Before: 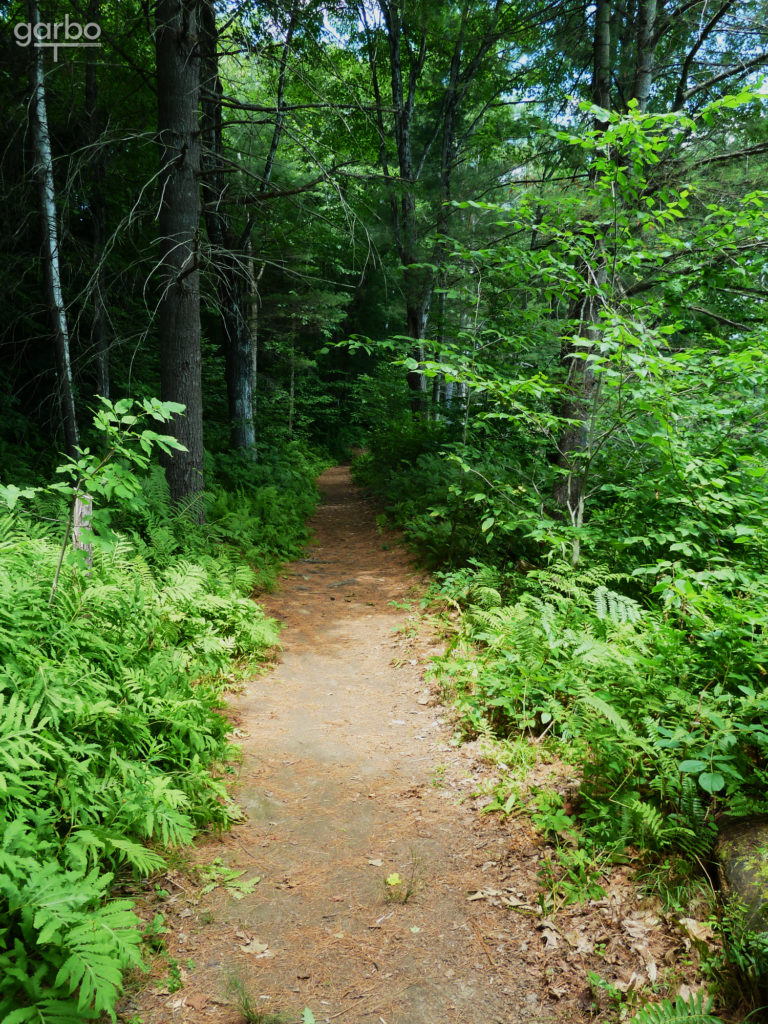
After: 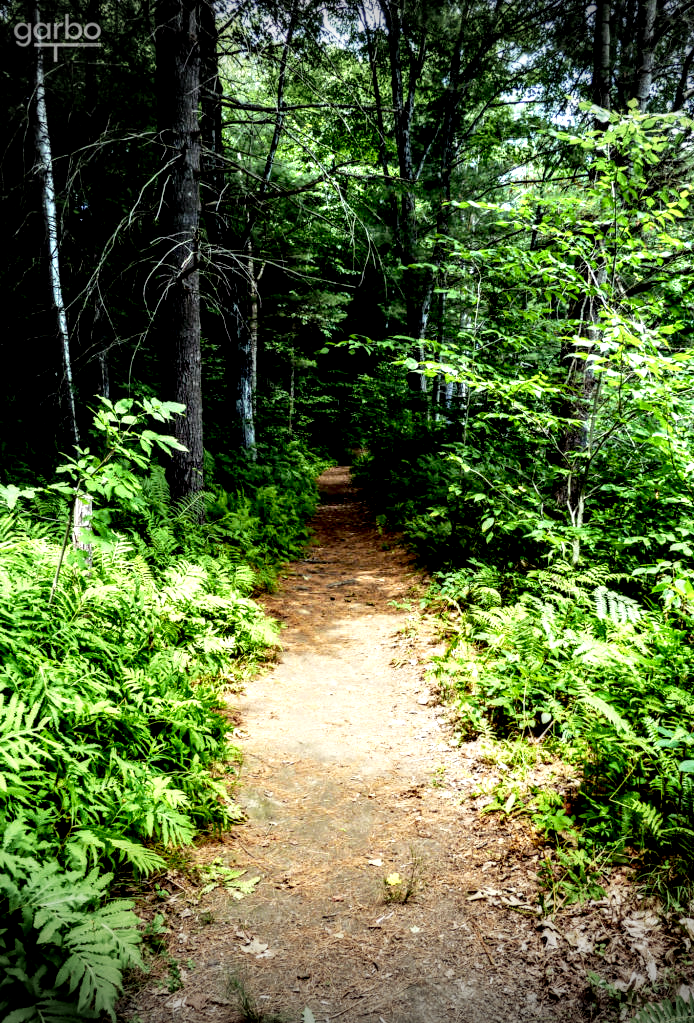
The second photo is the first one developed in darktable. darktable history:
crop: right 9.512%, bottom 0.043%
local contrast: shadows 165%, detail 223%
tone curve: curves: ch0 [(0, 0.022) (0.114, 0.088) (0.282, 0.316) (0.446, 0.511) (0.613, 0.693) (0.786, 0.843) (0.999, 0.949)]; ch1 [(0, 0) (0.395, 0.343) (0.463, 0.427) (0.486, 0.474) (0.503, 0.5) (0.535, 0.522) (0.555, 0.566) (0.594, 0.614) (0.755, 0.793) (1, 1)]; ch2 [(0, 0) (0.369, 0.388) (0.449, 0.431) (0.501, 0.5) (0.528, 0.517) (0.561, 0.59) (0.612, 0.646) (0.697, 0.721) (1, 1)], preserve colors none
vignetting: fall-off start 100.33%, brightness -0.719, saturation -0.484, width/height ratio 1.304
color balance rgb: shadows lift › chroma 6.088%, shadows lift › hue 303.71°, perceptual saturation grading › global saturation 11.55%
